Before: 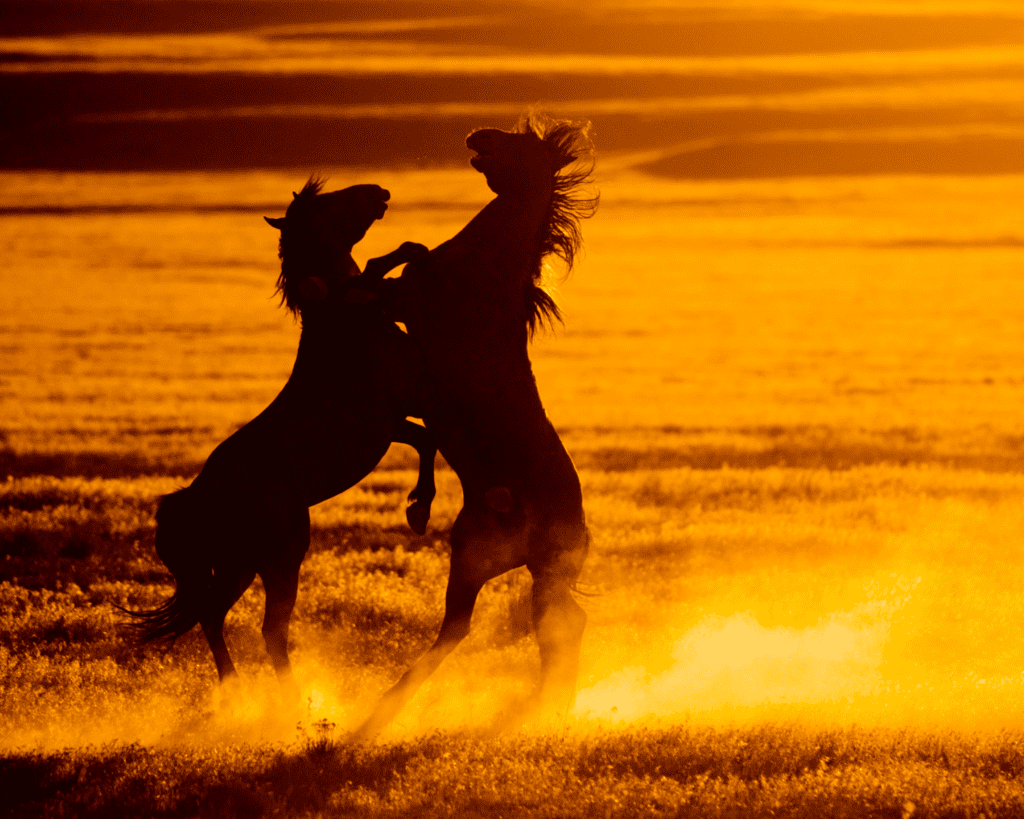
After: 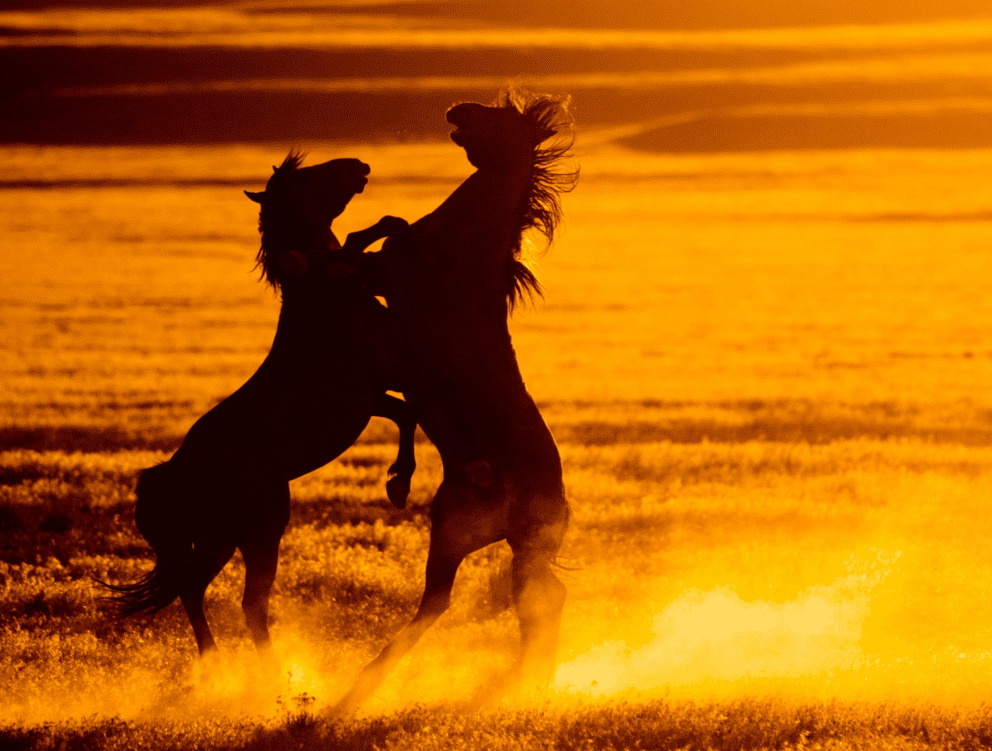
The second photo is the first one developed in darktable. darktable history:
levels: levels [0, 0.492, 0.984]
crop: left 1.964%, top 3.251%, right 1.122%, bottom 4.933%
exposure: compensate highlight preservation false
